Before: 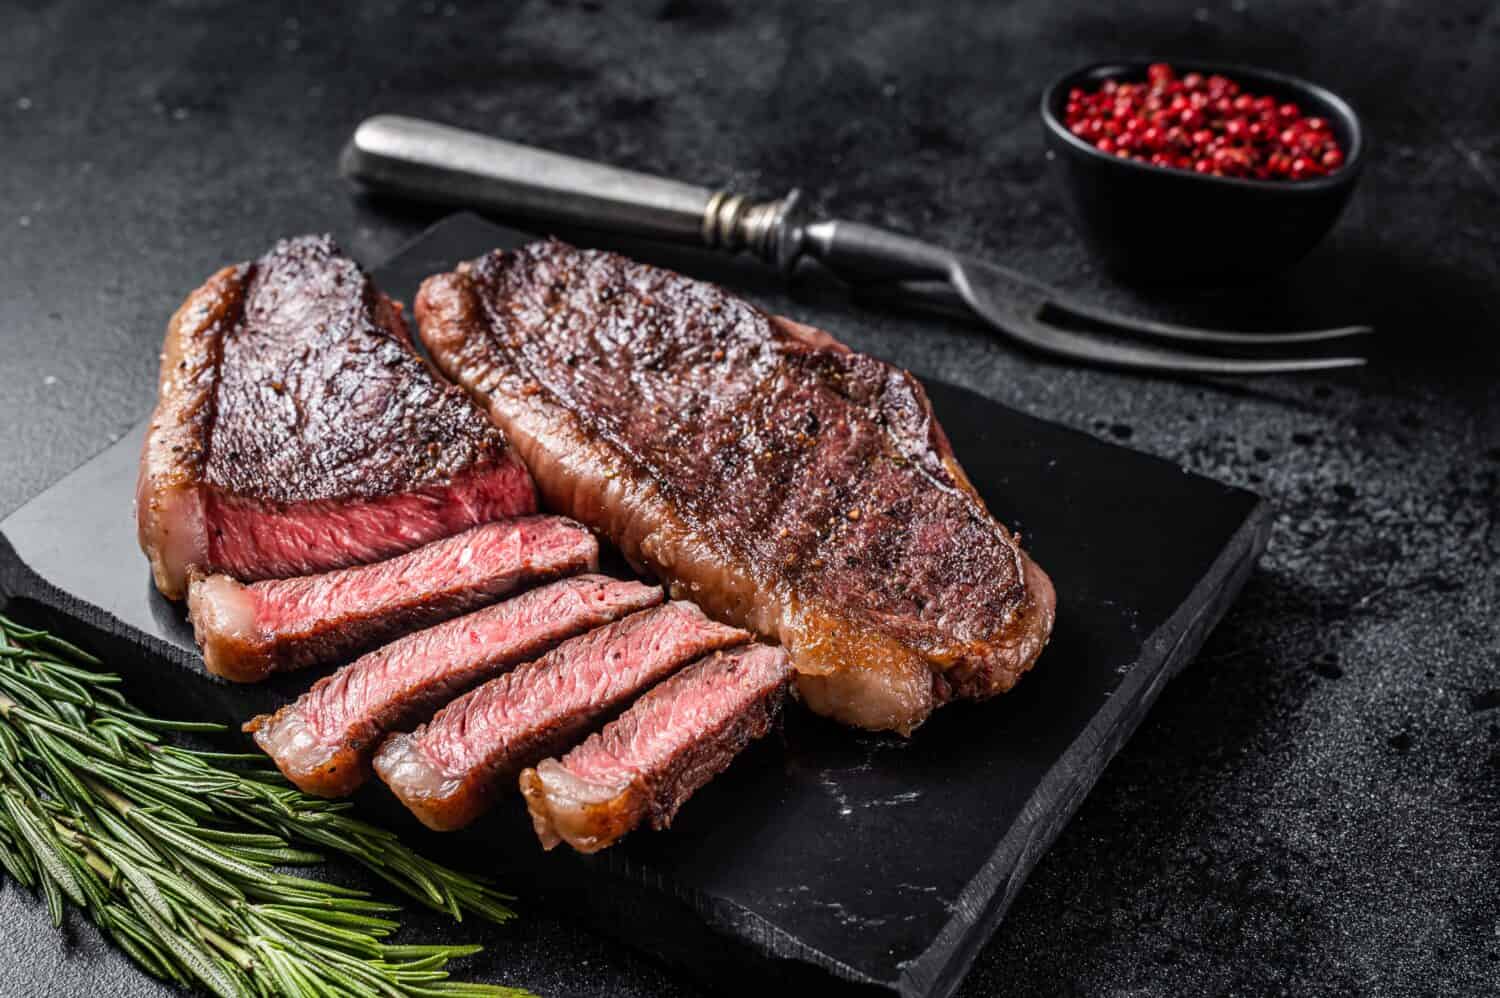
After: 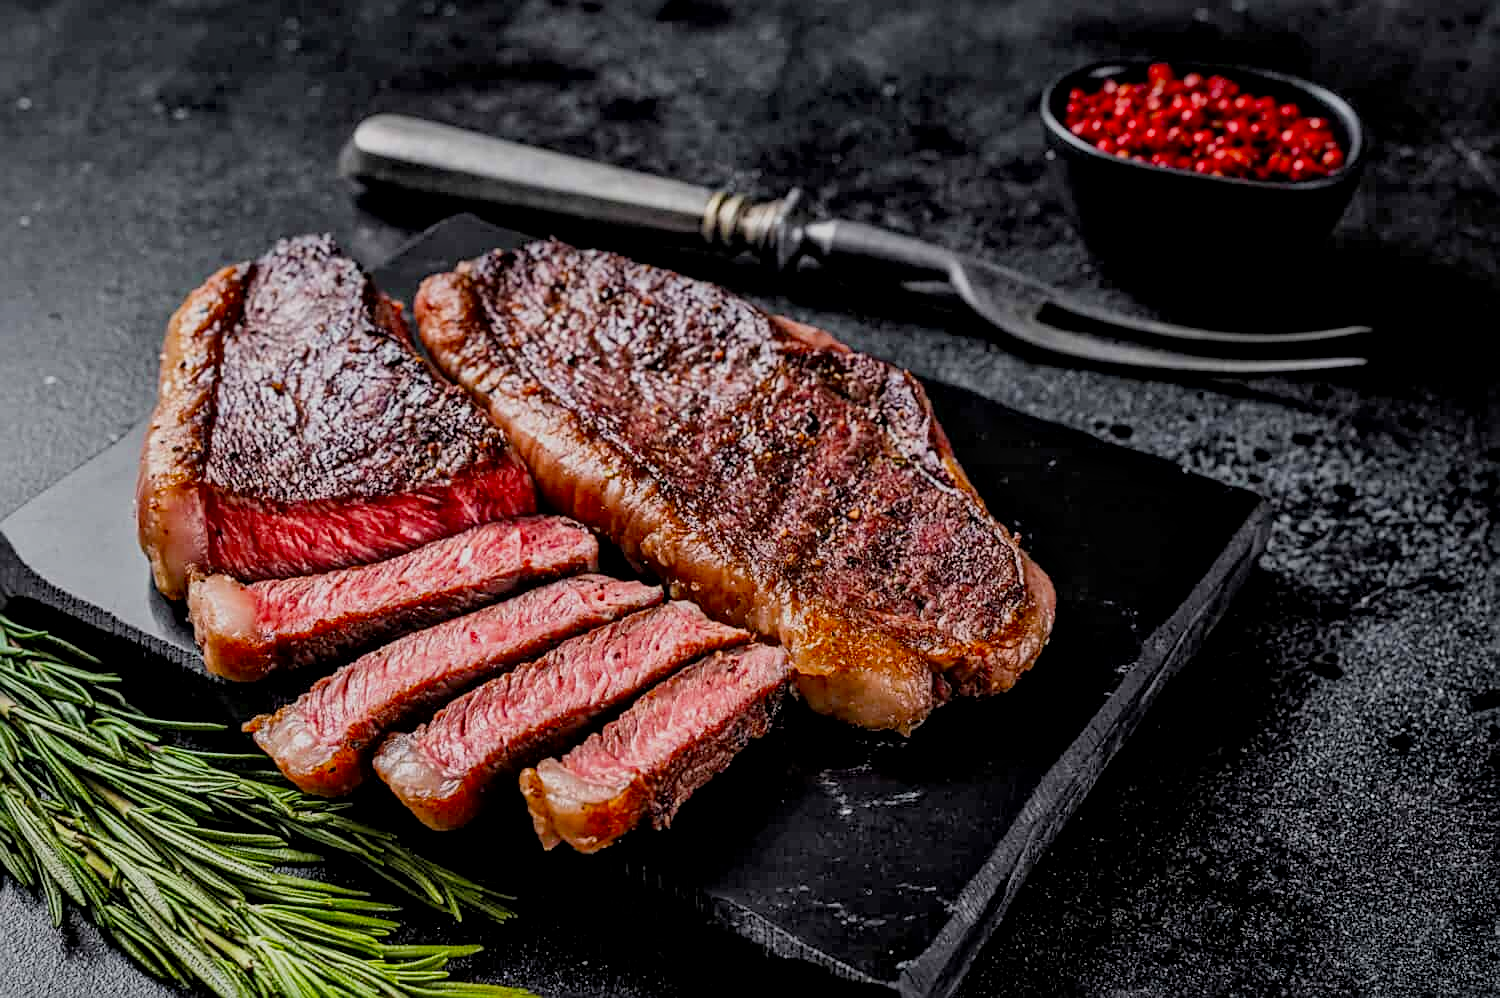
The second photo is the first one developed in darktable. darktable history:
local contrast: mode bilateral grid, contrast 20, coarseness 20, detail 150%, midtone range 0.2
sharpen: on, module defaults
filmic rgb: black relative exposure -8.88 EV, white relative exposure 4.99 EV, threshold 3.06 EV, target black luminance 0%, hardness 3.78, latitude 66.36%, contrast 0.822, highlights saturation mix 11.07%, shadows ↔ highlights balance 20.47%, color science v4 (2020), iterations of high-quality reconstruction 0, enable highlight reconstruction true
